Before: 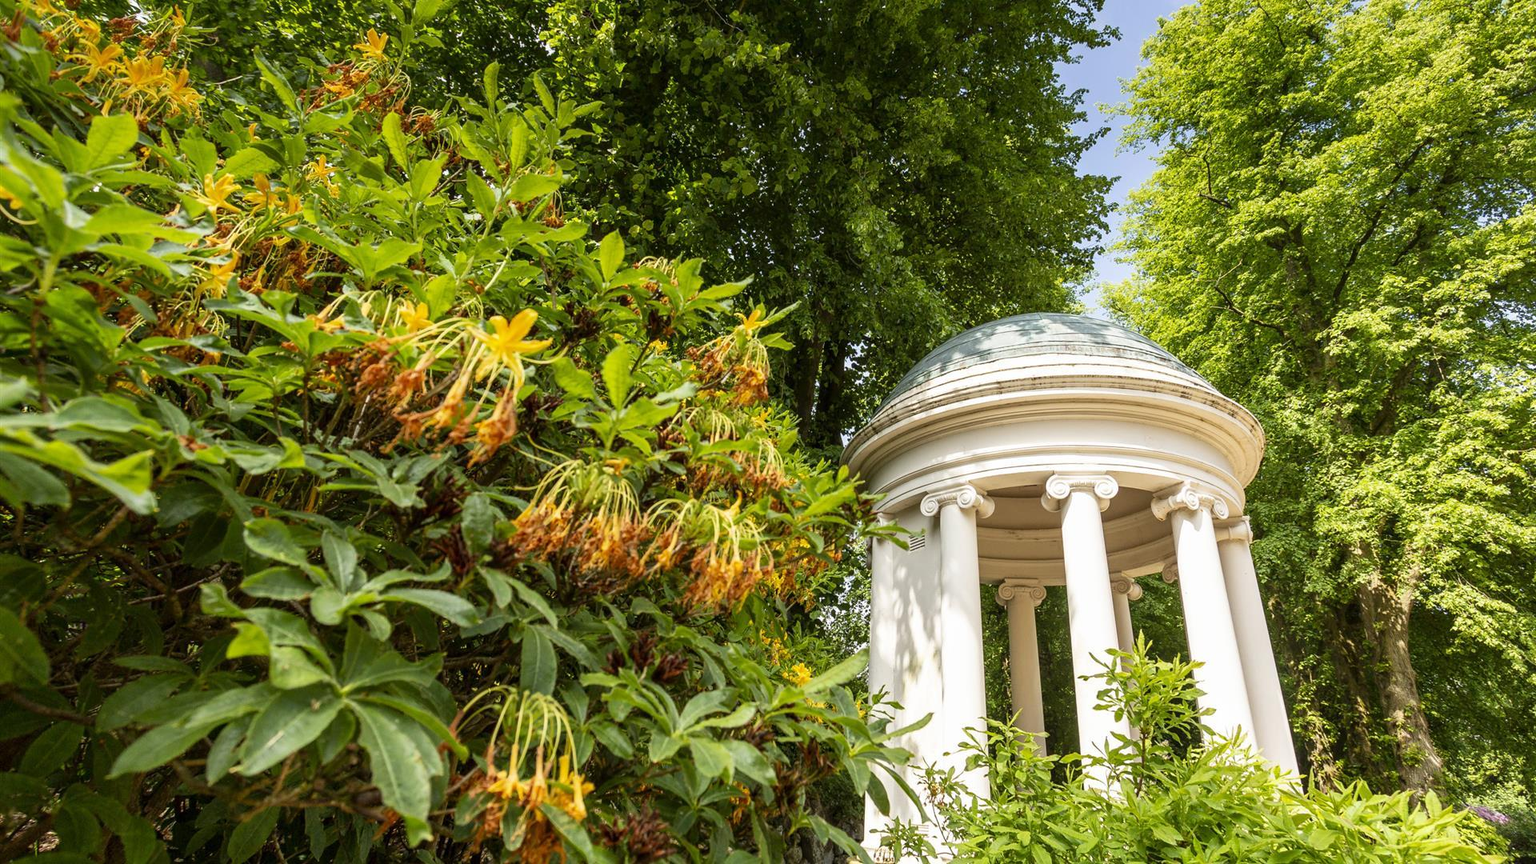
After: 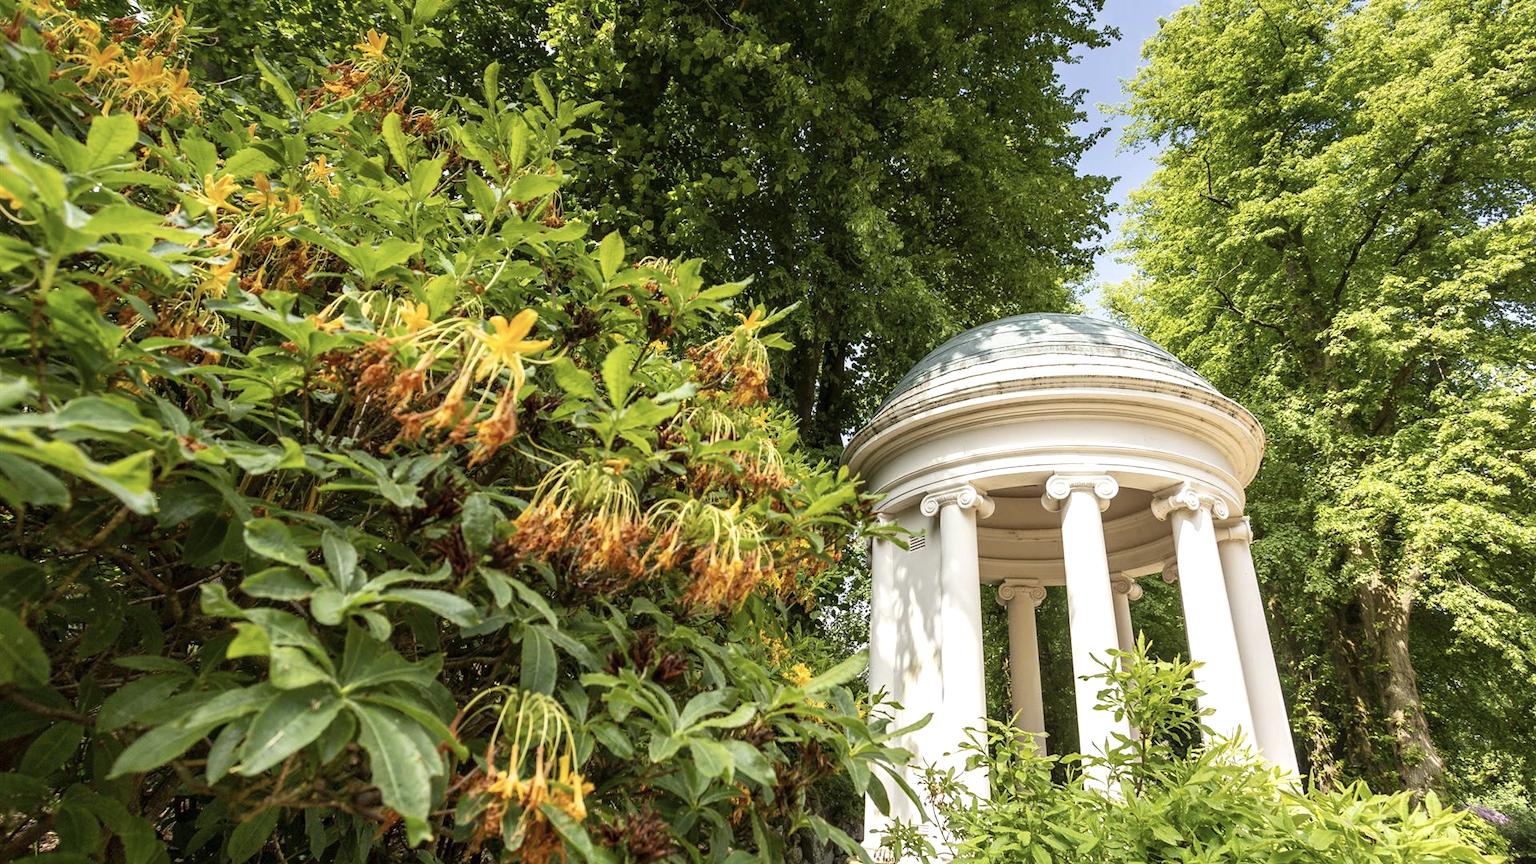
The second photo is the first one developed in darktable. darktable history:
exposure: exposure 0.167 EV, compensate highlight preservation false
color correction: highlights b* -0.022, saturation 0.831
